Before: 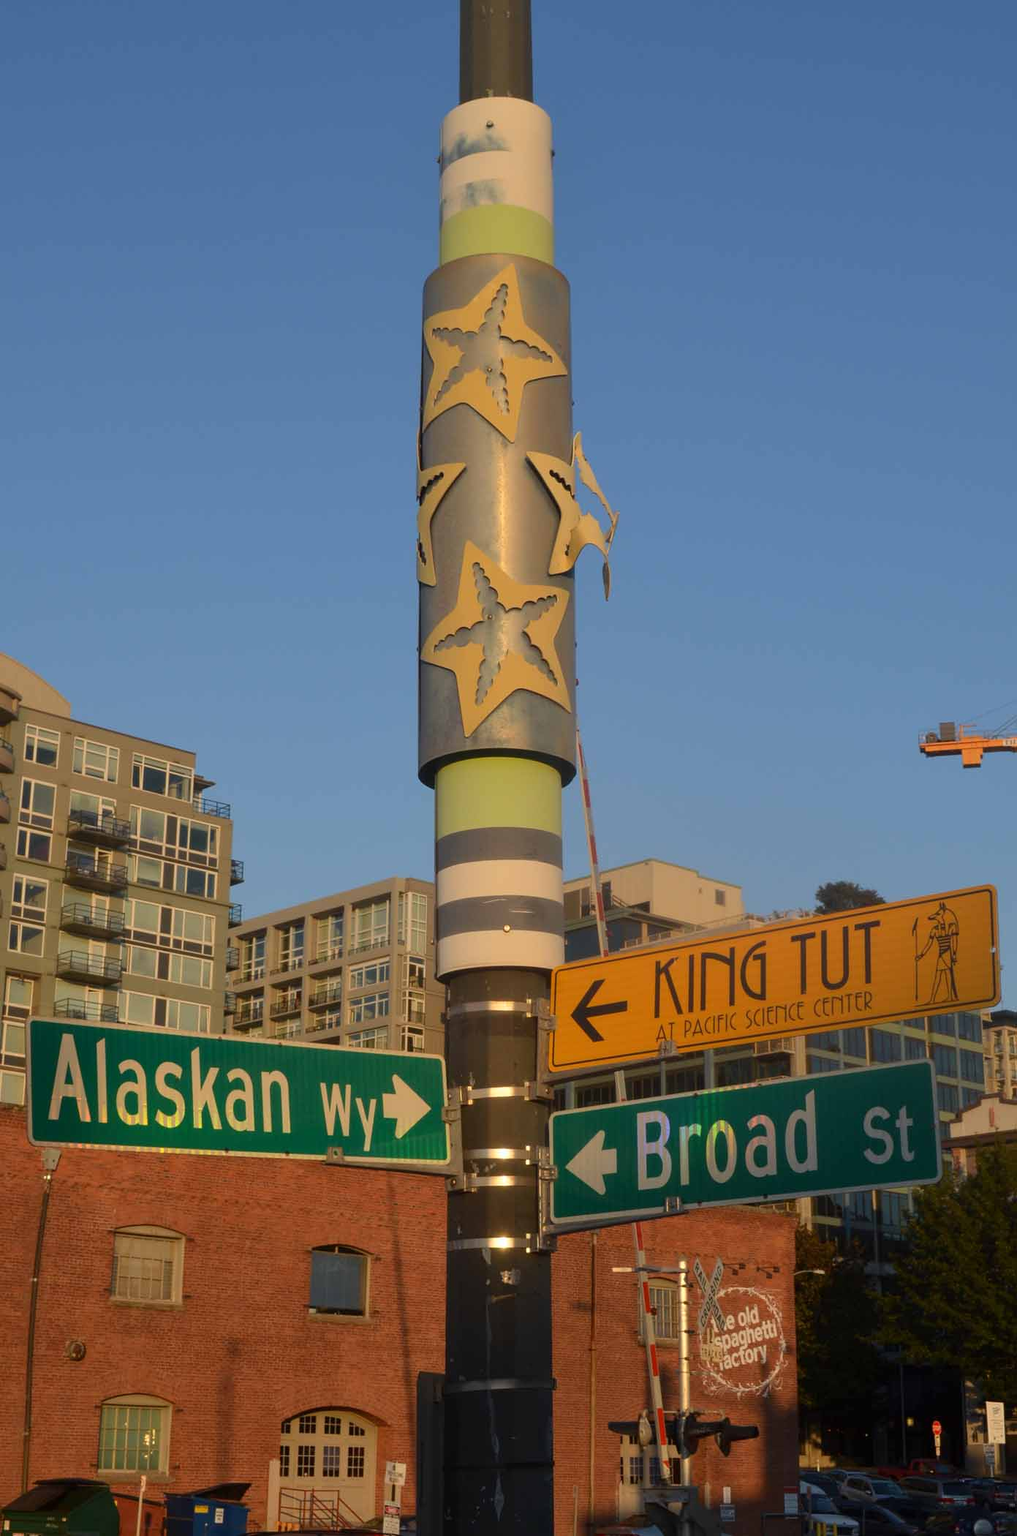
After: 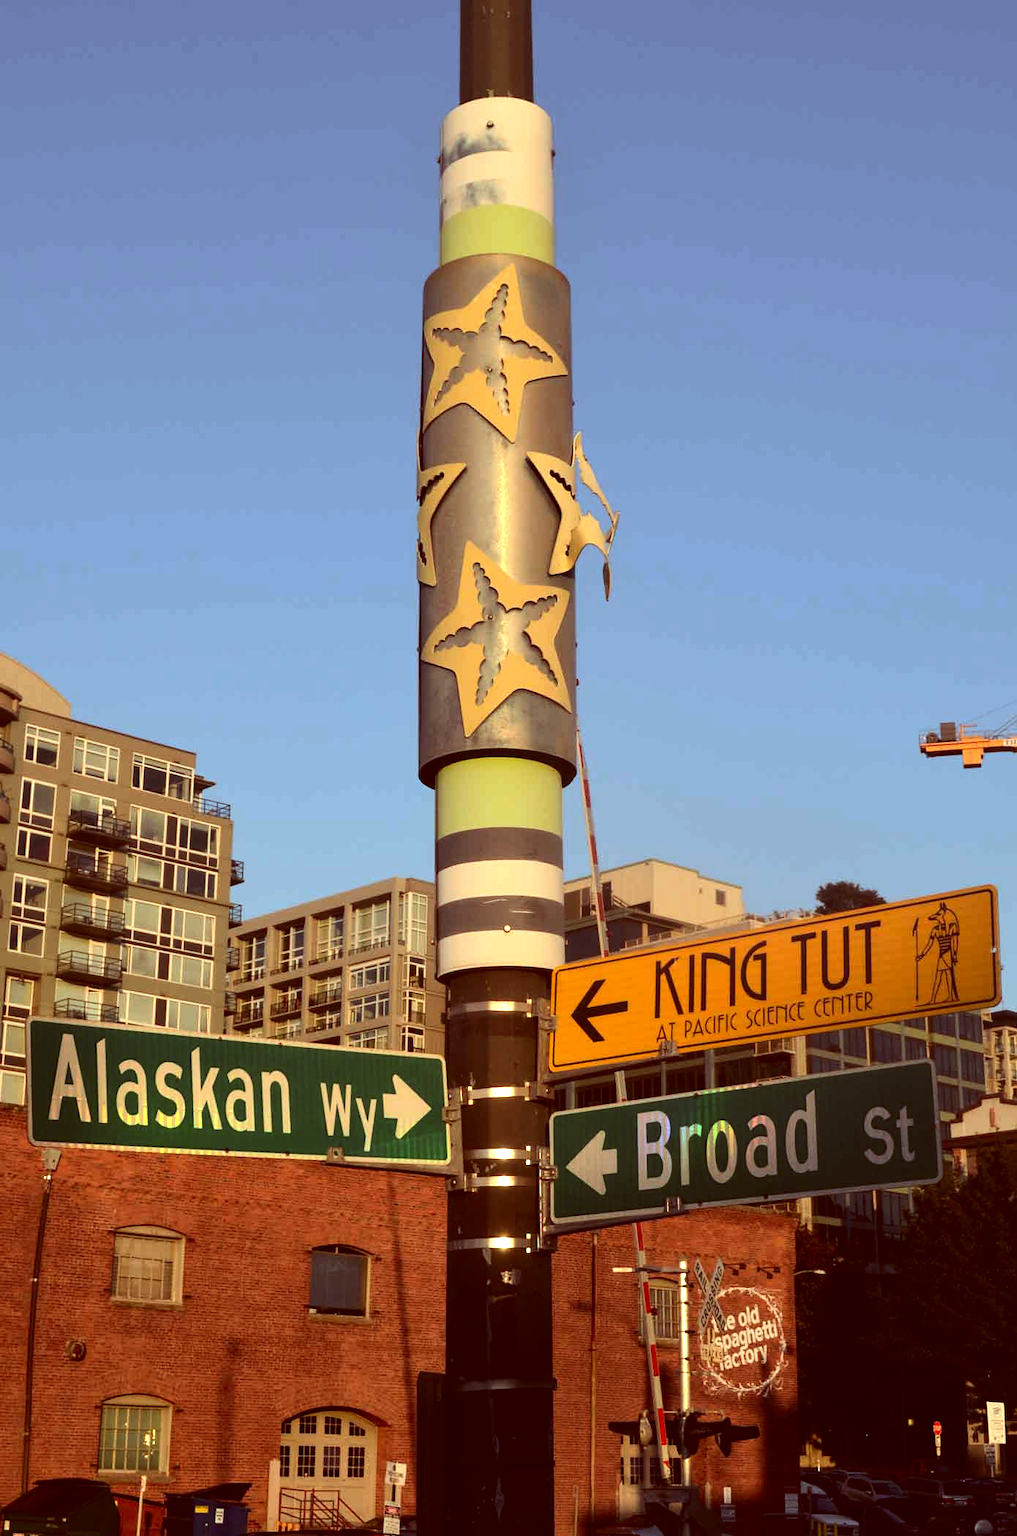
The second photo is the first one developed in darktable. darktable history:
tone equalizer: -8 EV -1.08 EV, -7 EV -1.01 EV, -6 EV -0.867 EV, -5 EV -0.578 EV, -3 EV 0.578 EV, -2 EV 0.867 EV, -1 EV 1.01 EV, +0 EV 1.08 EV, edges refinement/feathering 500, mask exposure compensation -1.57 EV, preserve details no
color correction: highlights a* -7.23, highlights b* -0.161, shadows a* 20.08, shadows b* 11.73
